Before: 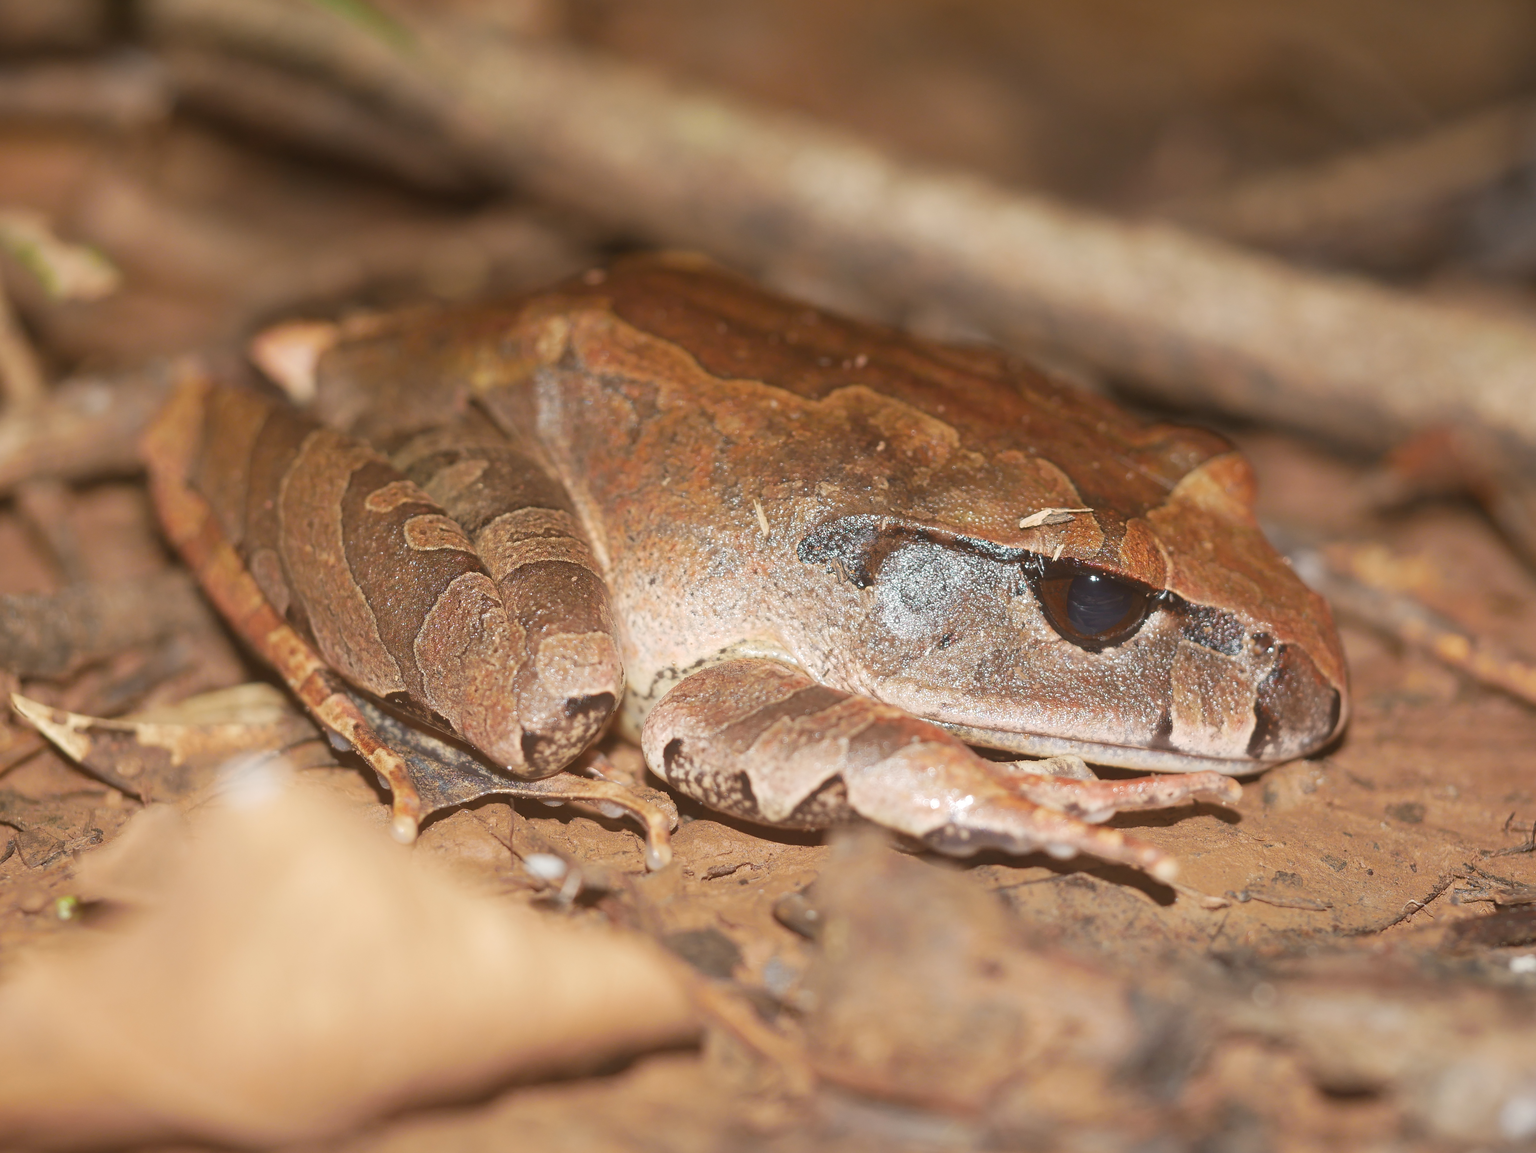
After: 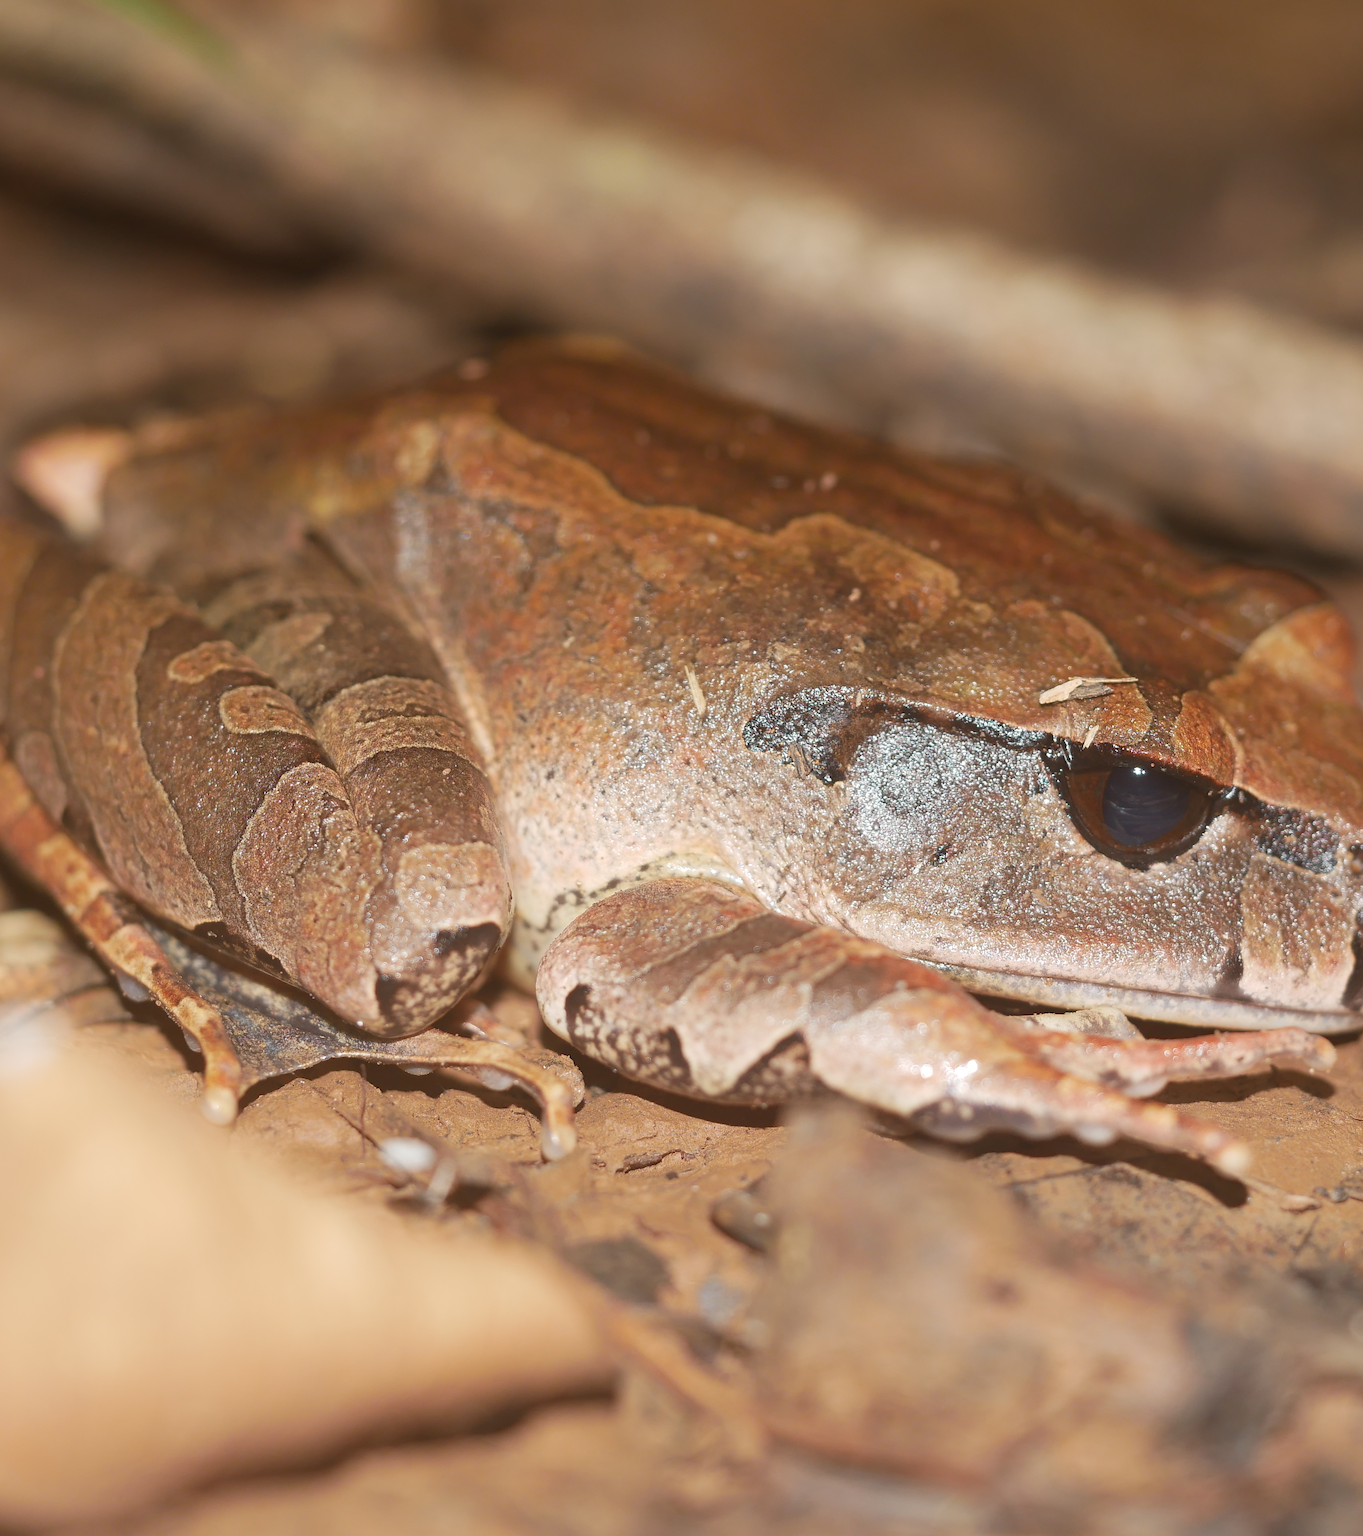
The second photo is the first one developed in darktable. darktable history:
crop and rotate: left 15.595%, right 17.74%
